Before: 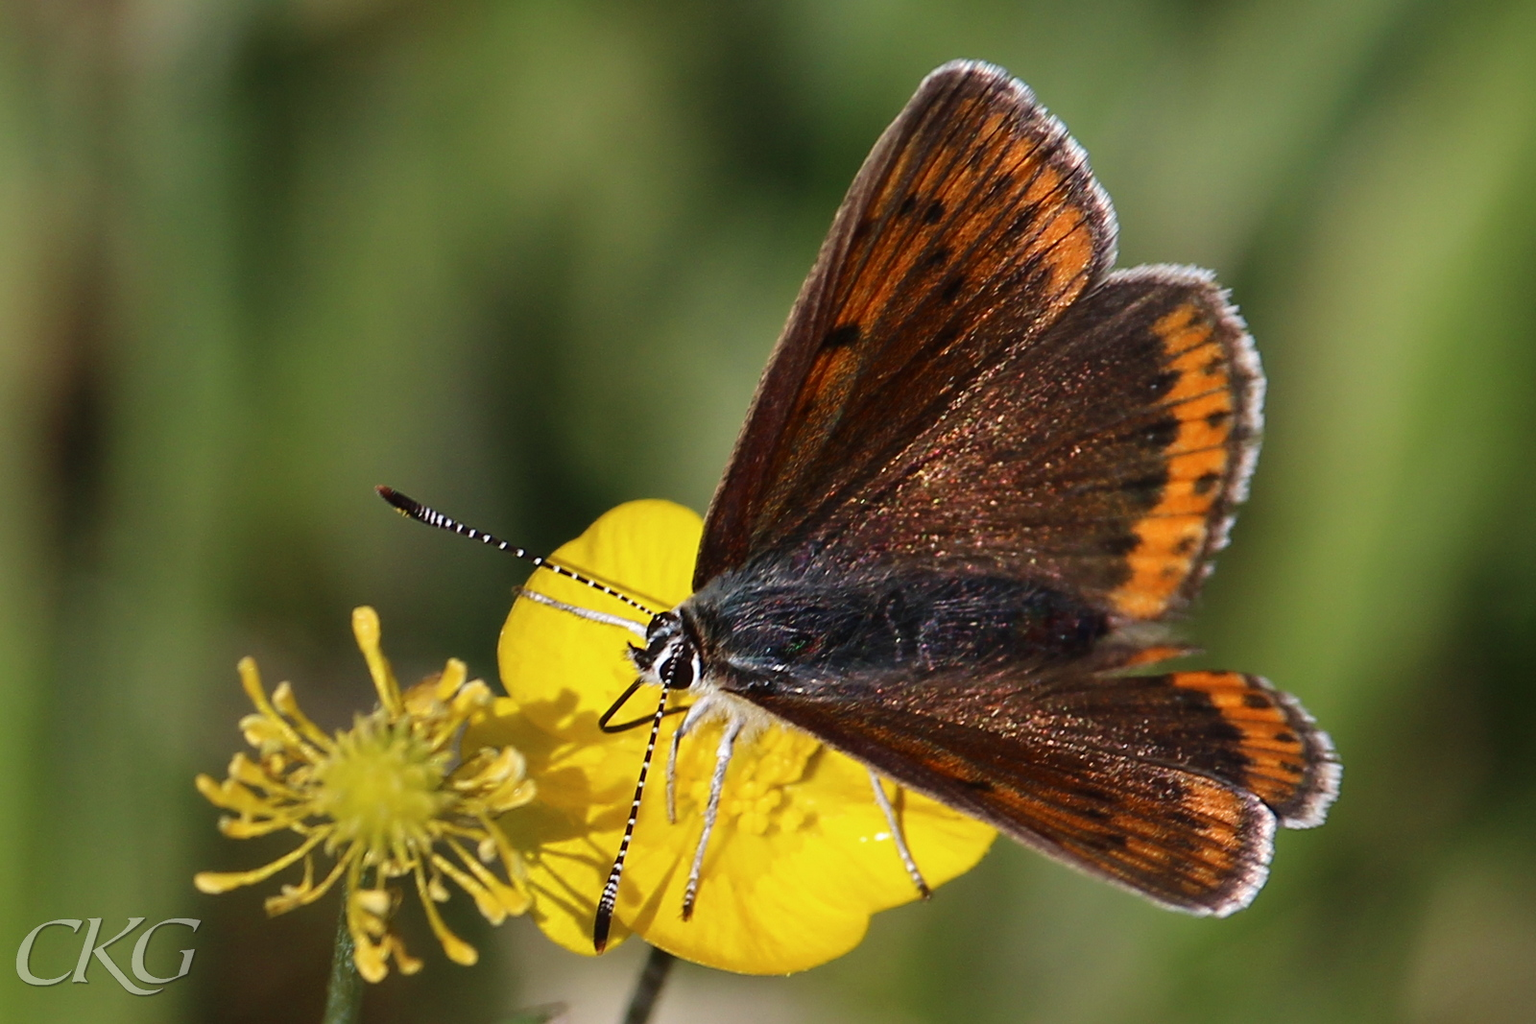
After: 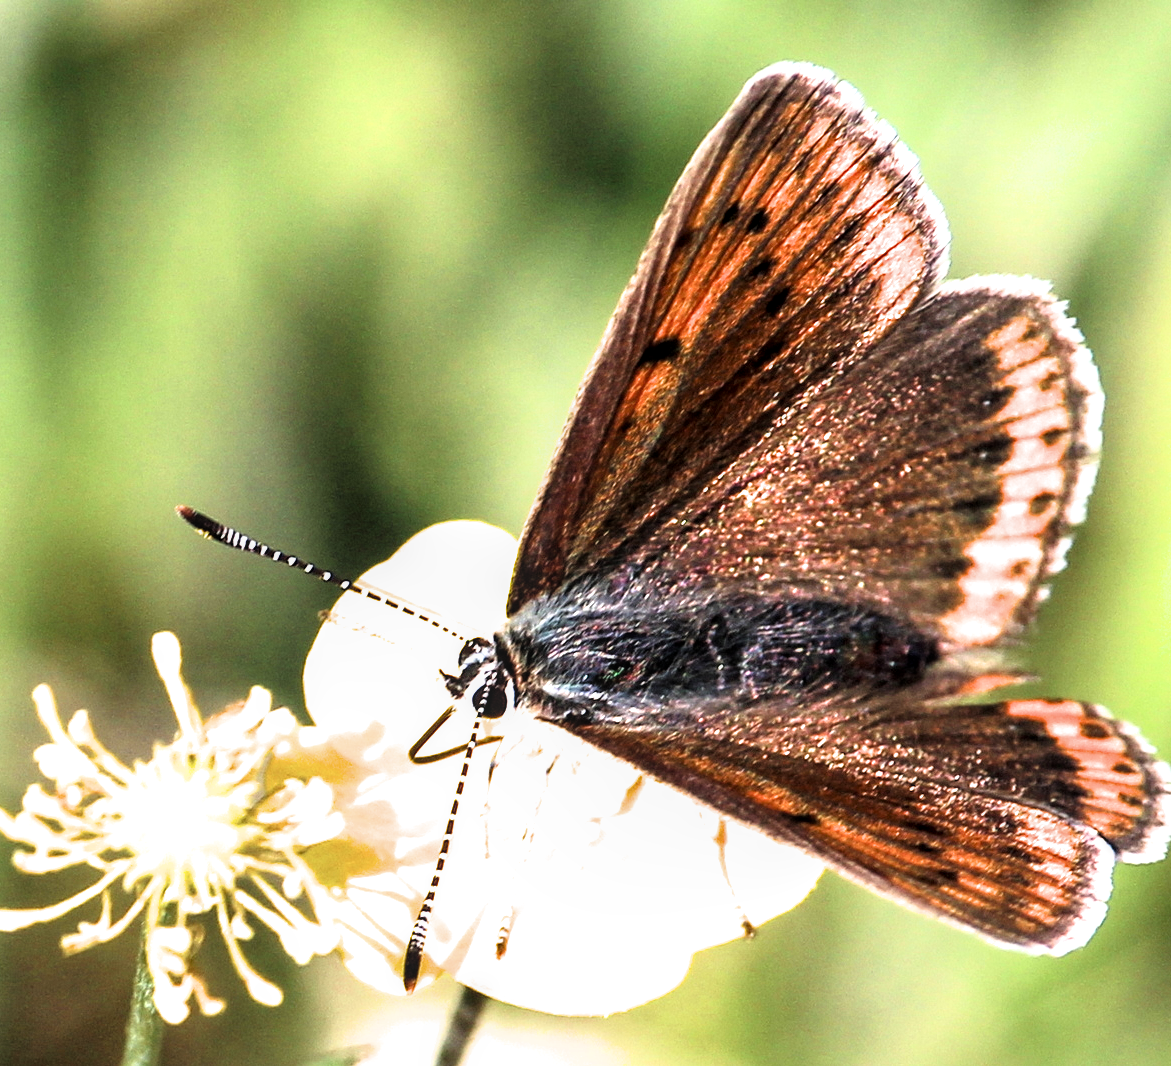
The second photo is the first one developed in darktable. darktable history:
exposure: black level correction 0, exposure 1.45 EV, compensate highlight preservation false
crop: left 13.439%, right 13.368%
local contrast: on, module defaults
tone equalizer: -8 EV -0.378 EV, -7 EV -0.407 EV, -6 EV -0.319 EV, -5 EV -0.232 EV, -3 EV 0.204 EV, -2 EV 0.34 EV, -1 EV 0.385 EV, +0 EV 0.444 EV
filmic rgb: black relative exposure -8.66 EV, white relative exposure 2.68 EV, target black luminance 0%, target white luminance 99.854%, hardness 6.27, latitude 74.33%, contrast 1.323, highlights saturation mix -5.6%, iterations of high-quality reconstruction 0, contrast in shadows safe
